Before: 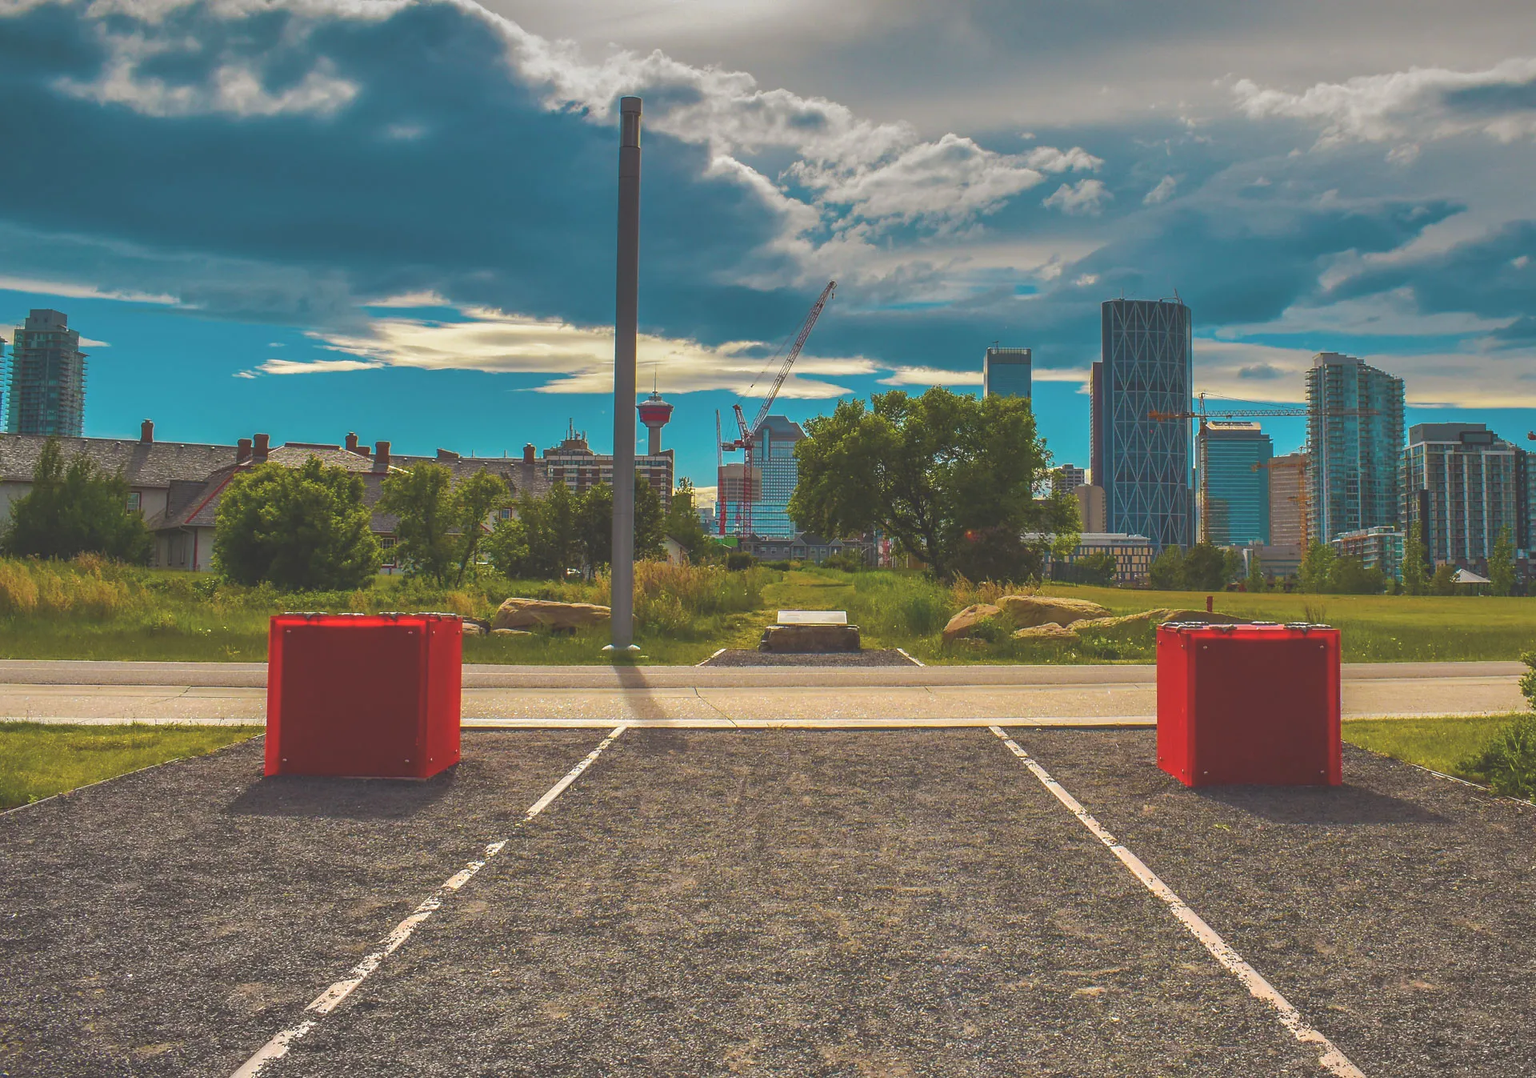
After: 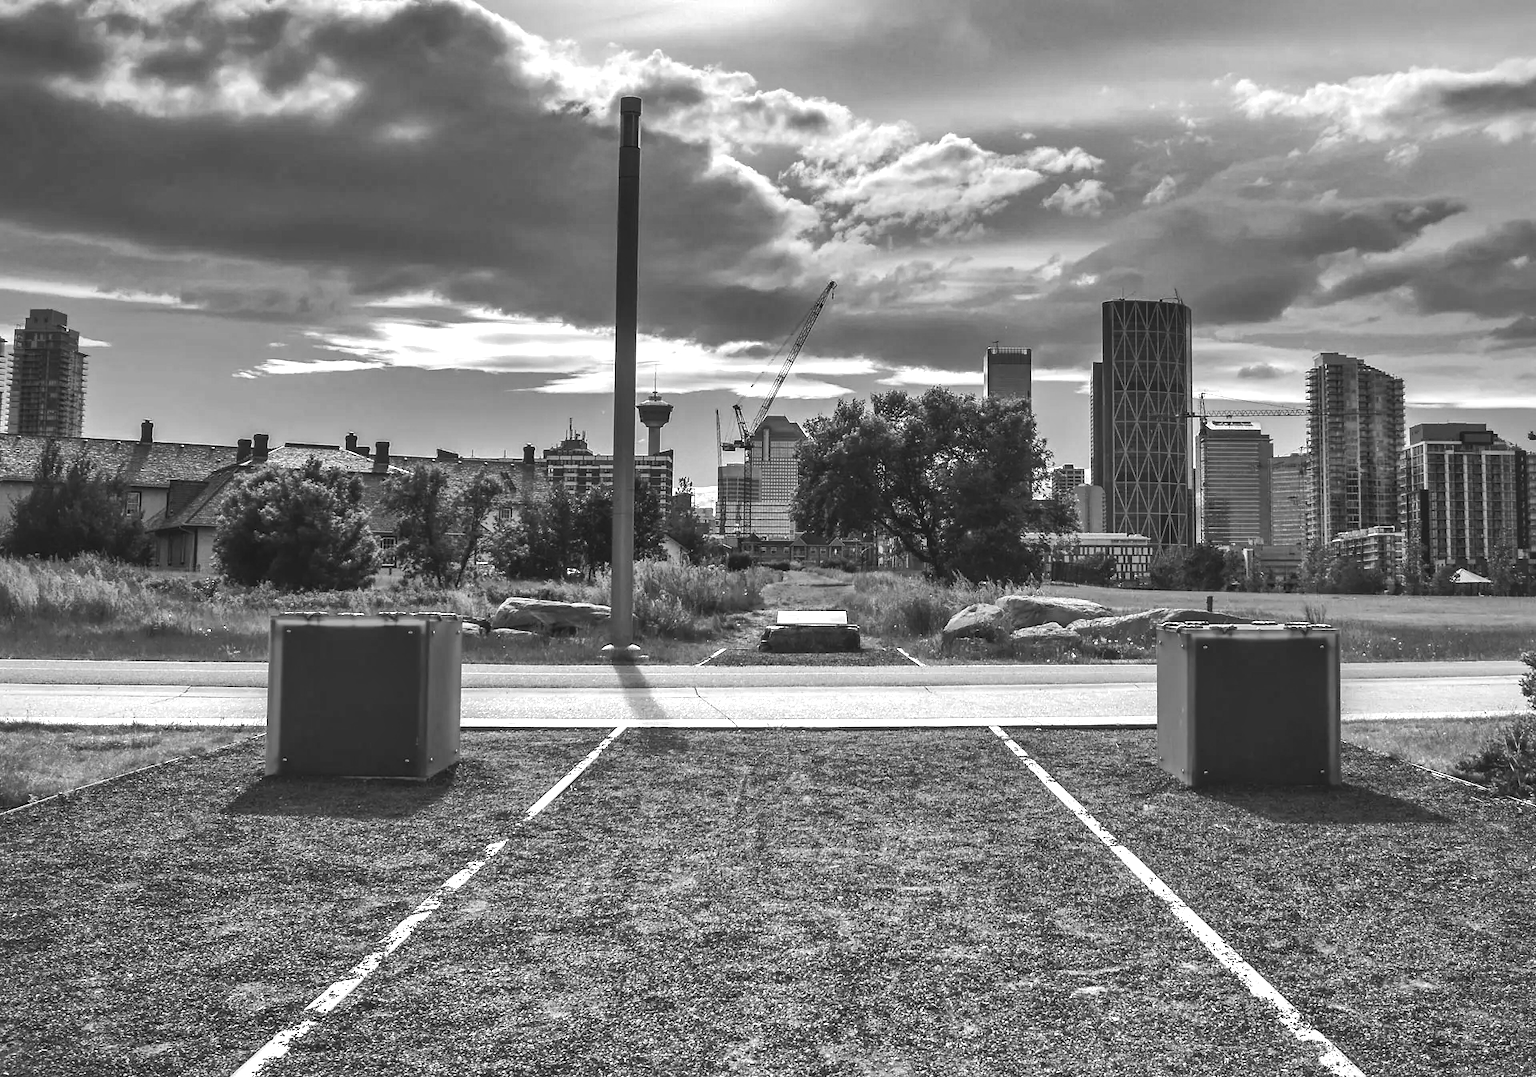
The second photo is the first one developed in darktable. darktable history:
tone equalizer: -8 EV -0.75 EV, -7 EV -0.7 EV, -6 EV -0.6 EV, -5 EV -0.4 EV, -3 EV 0.4 EV, -2 EV 0.6 EV, -1 EV 0.7 EV, +0 EV 0.75 EV, edges refinement/feathering 500, mask exposure compensation -1.57 EV, preserve details no
contrast equalizer: octaves 7, y [[0.528 ×6], [0.514 ×6], [0.362 ×6], [0 ×6], [0 ×6]]
local contrast: mode bilateral grid, contrast 20, coarseness 50, detail 141%, midtone range 0.2
monochrome: a -6.99, b 35.61, size 1.4
